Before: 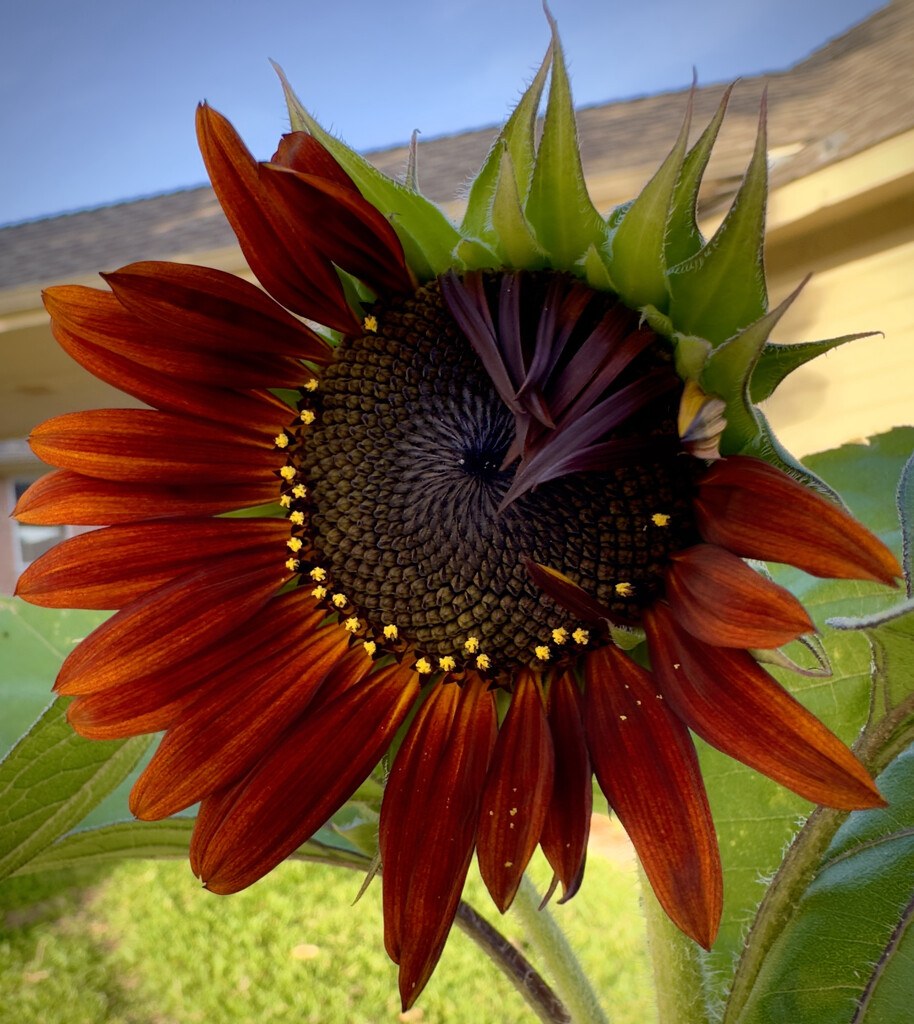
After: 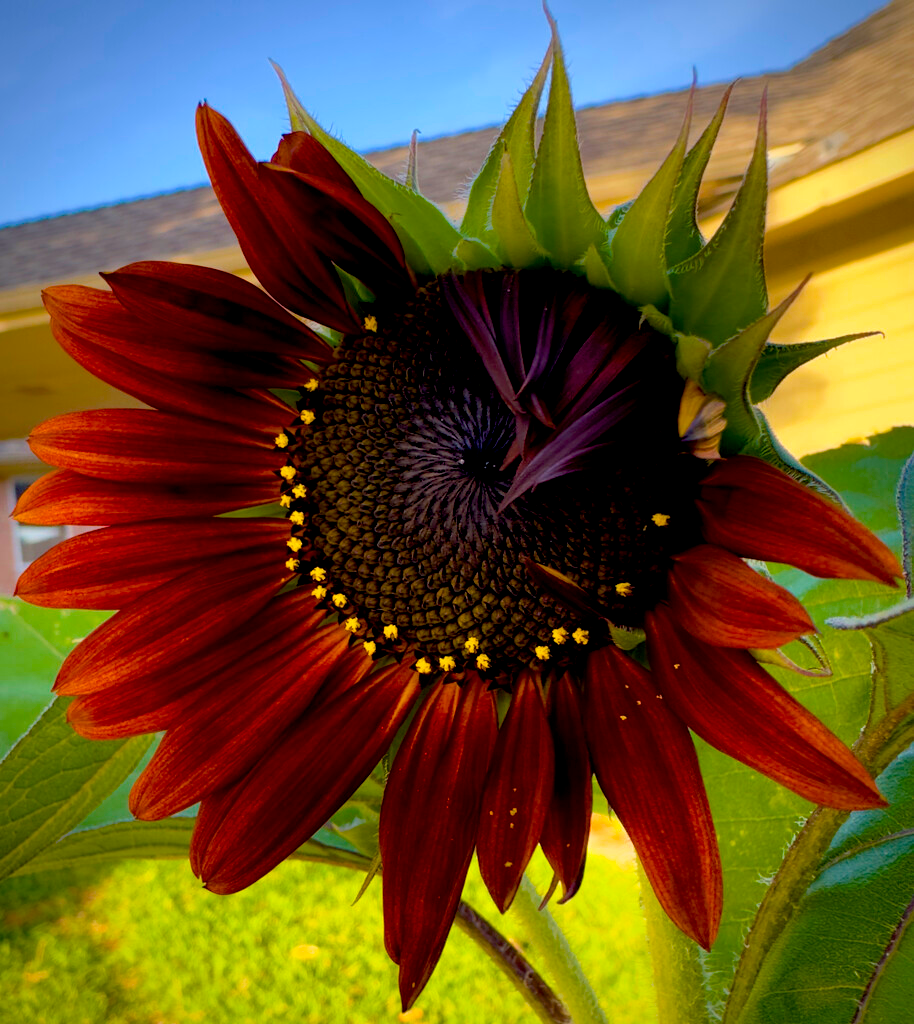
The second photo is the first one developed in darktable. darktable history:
exposure: black level correction 0.01, exposure 0.014 EV, compensate highlight preservation false
color balance rgb: linear chroma grading › global chroma 15%, perceptual saturation grading › global saturation 30%
